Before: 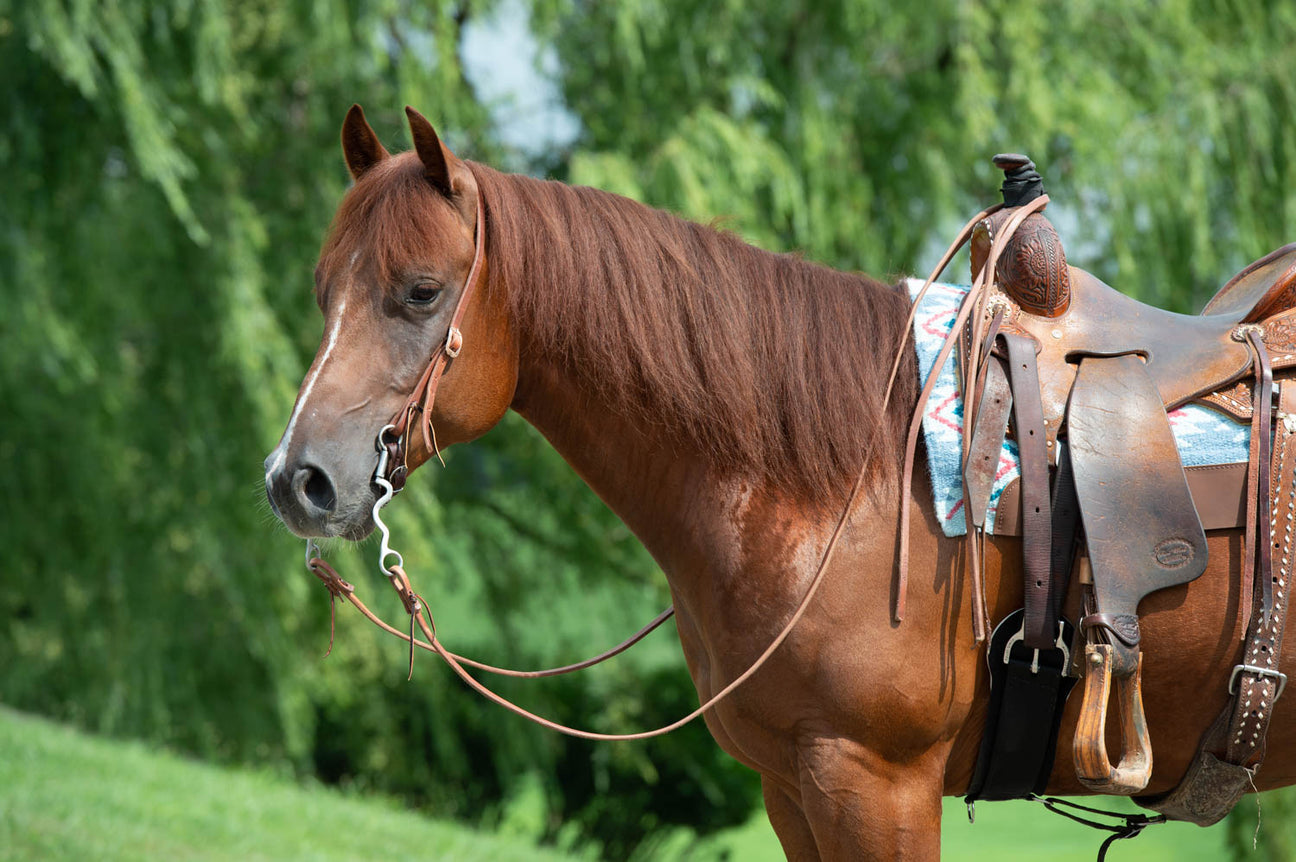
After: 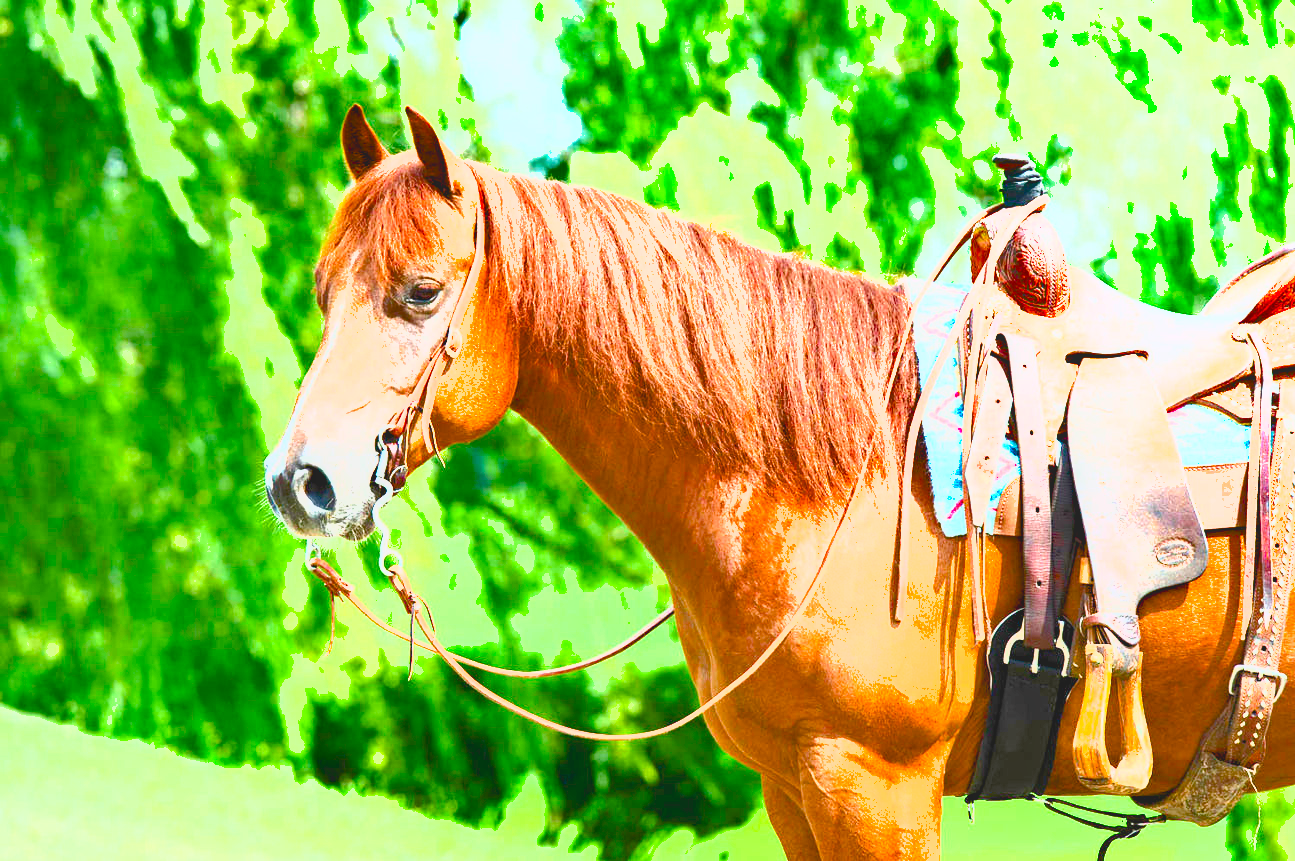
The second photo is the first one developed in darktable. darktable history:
color balance rgb: linear chroma grading › global chroma 14.503%, perceptual saturation grading › global saturation 39.745%, perceptual saturation grading › highlights -25.029%, perceptual saturation grading › mid-tones 34.262%, perceptual saturation grading › shadows 34.628%
local contrast: highlights 68%, shadows 67%, detail 82%, midtone range 0.332
haze removal: compatibility mode true, adaptive false
shadows and highlights: highlights color adjustment 72.62%, soften with gaussian
exposure: black level correction 0.001, exposure 2.698 EV, compensate highlight preservation false
